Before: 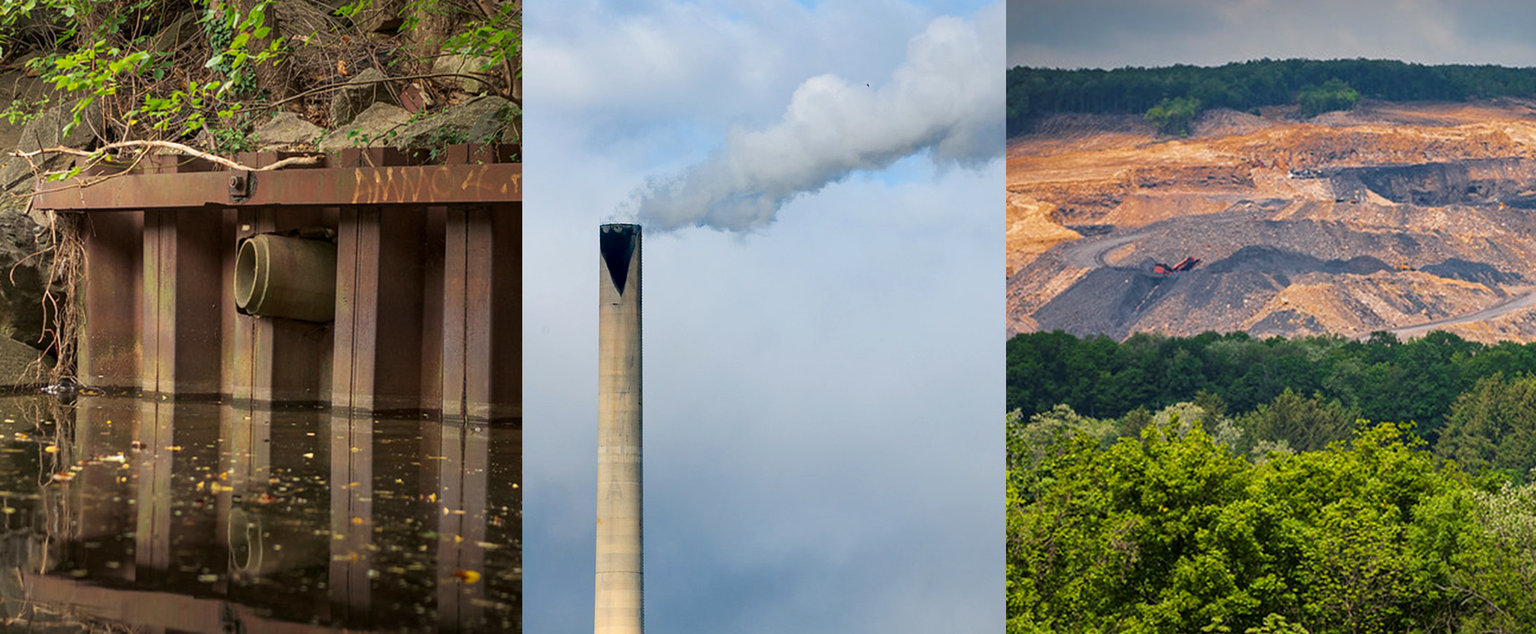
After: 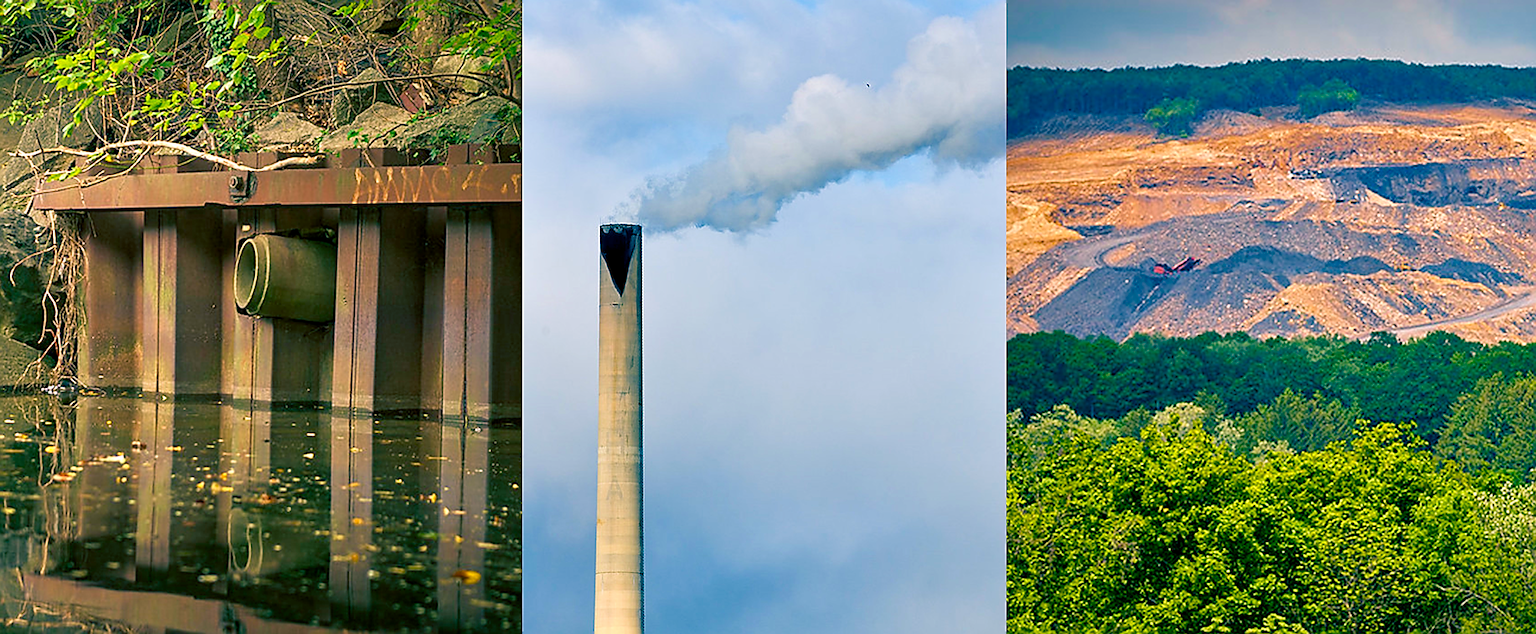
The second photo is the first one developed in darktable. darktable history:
color balance rgb: shadows lift › luminance -28.76%, shadows lift › chroma 10%, shadows lift › hue 230°, power › chroma 0.5%, power › hue 215°, highlights gain › luminance 7.14%, highlights gain › chroma 1%, highlights gain › hue 50°, global offset › luminance -0.29%, global offset › hue 260°, perceptual saturation grading › global saturation 20%, perceptual saturation grading › highlights -13.92%, perceptual saturation grading › shadows 50%
sharpen: radius 1.4, amount 1.25, threshold 0.7
tone equalizer: -8 EV 1 EV, -7 EV 1 EV, -6 EV 1 EV, -5 EV 1 EV, -4 EV 1 EV, -3 EV 0.75 EV, -2 EV 0.5 EV, -1 EV 0.25 EV
white balance: red 1, blue 1
exposure: compensate highlight preservation false
velvia: on, module defaults
